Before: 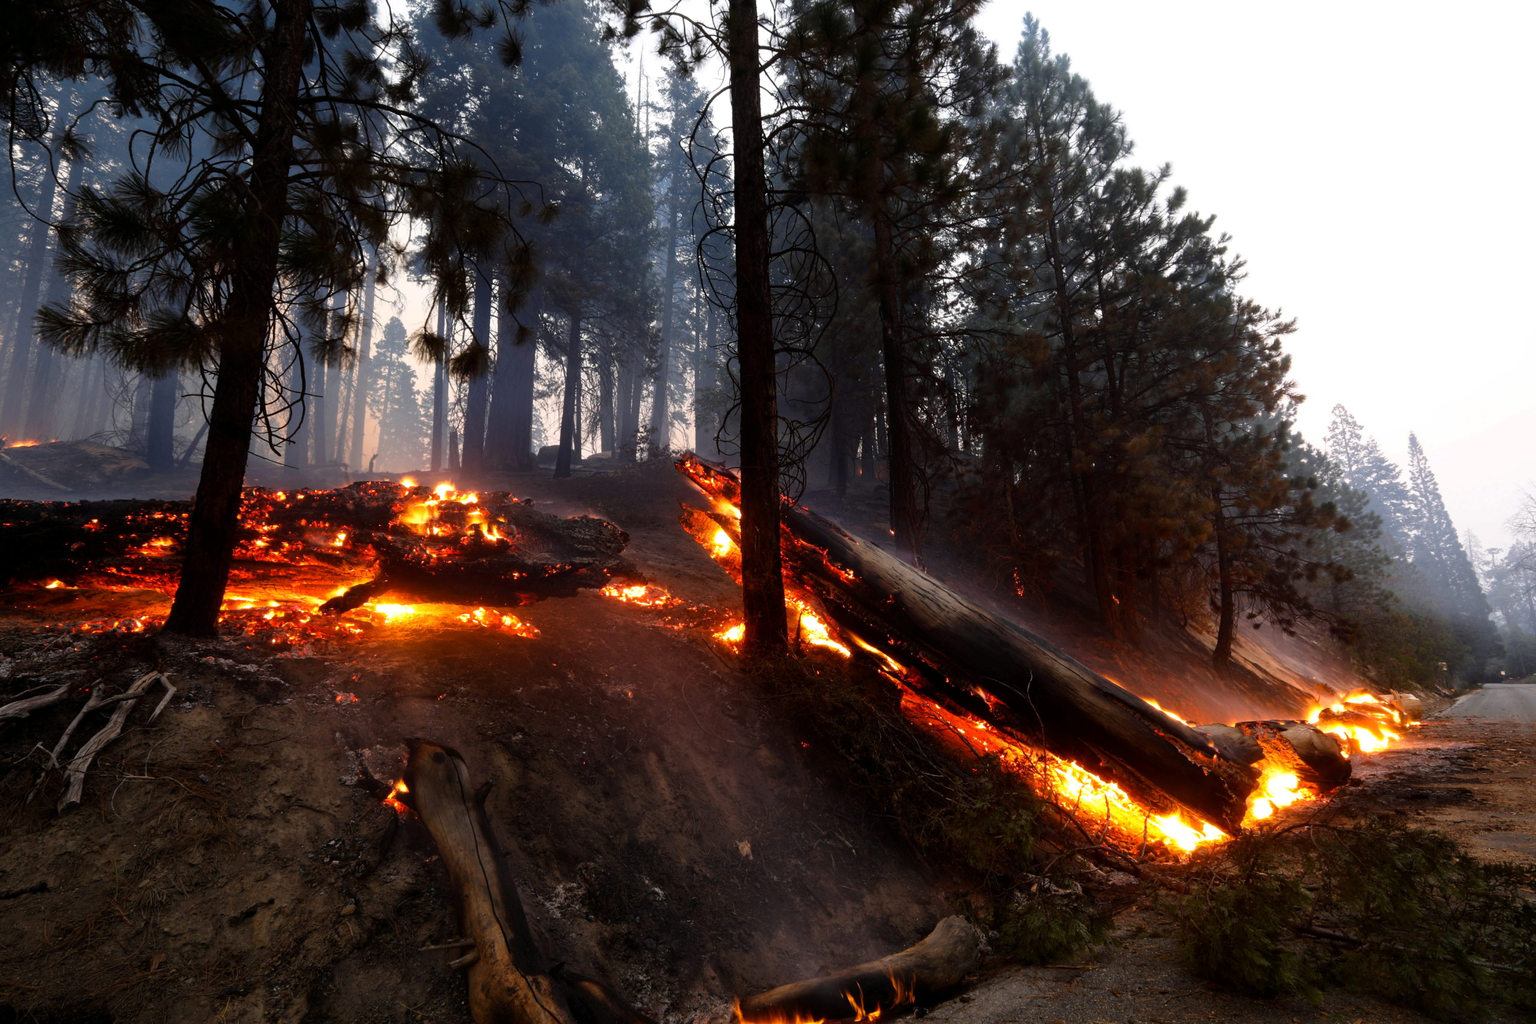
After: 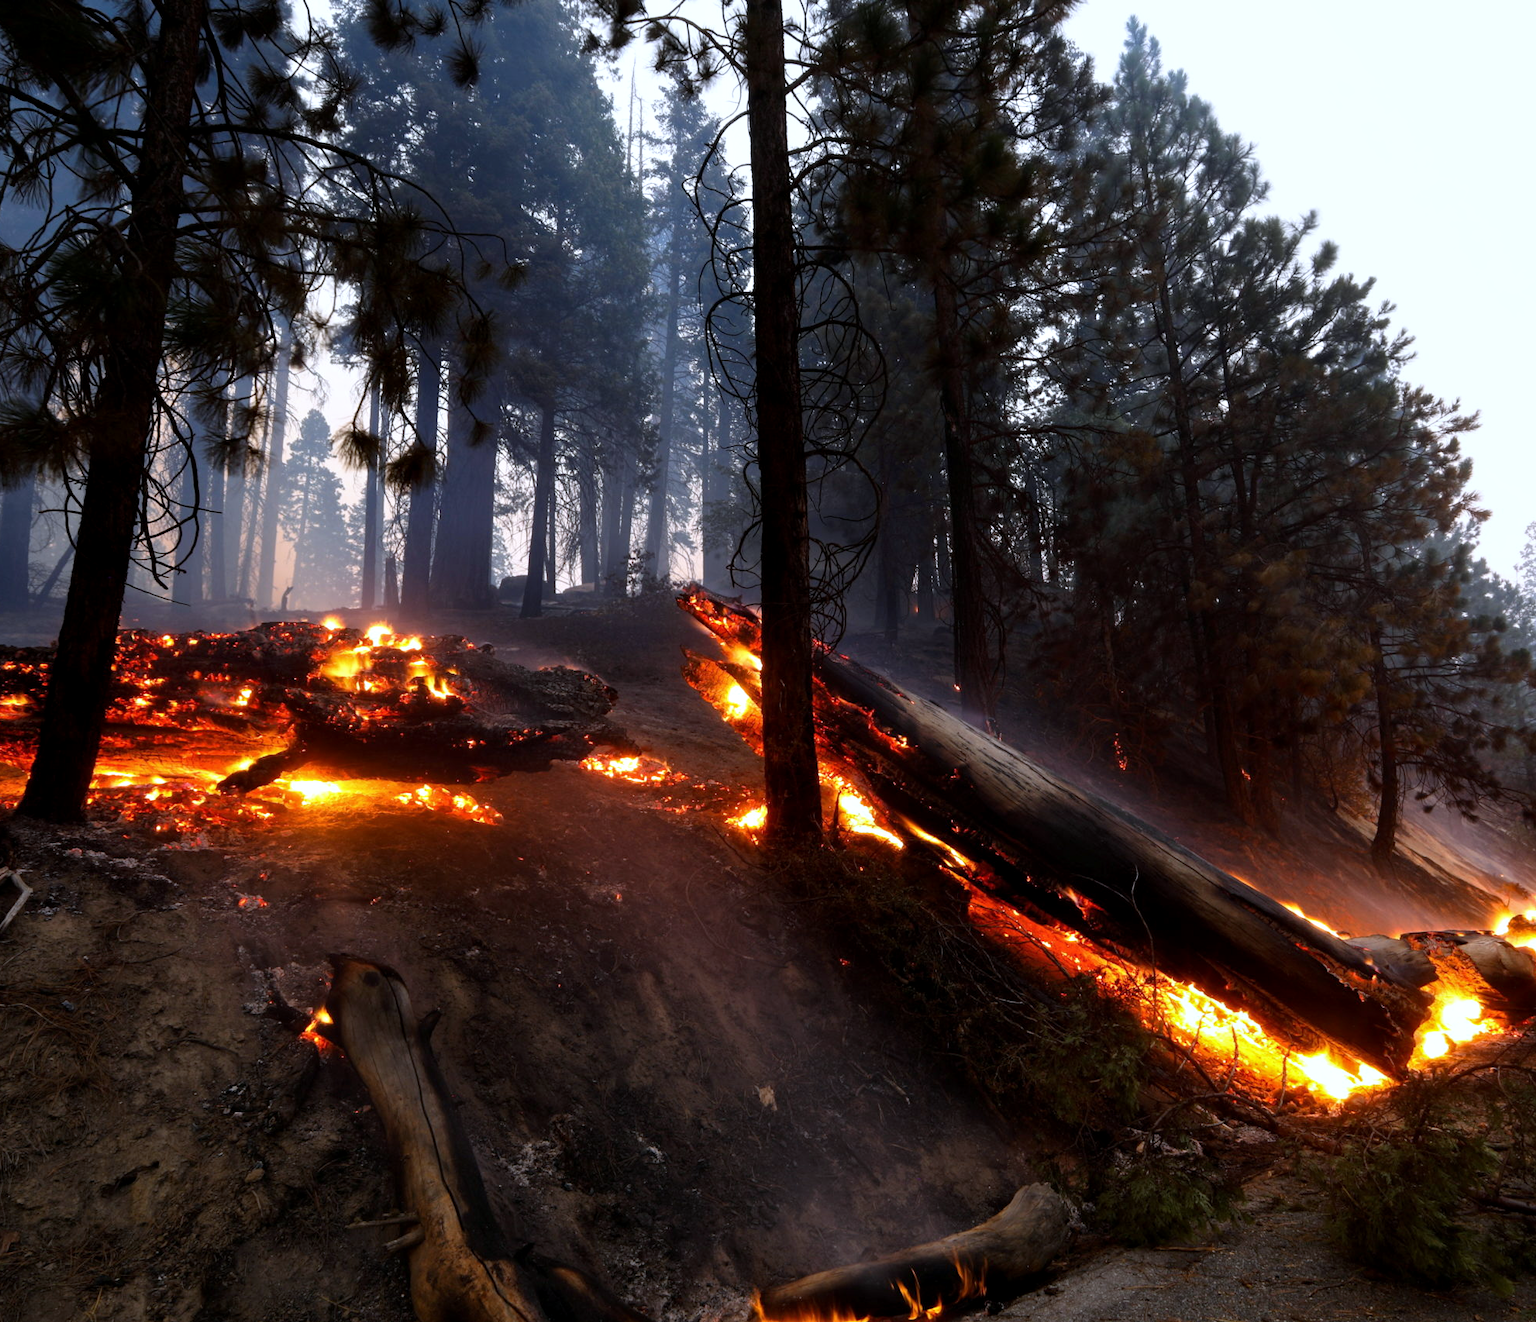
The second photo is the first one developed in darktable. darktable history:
contrast equalizer: octaves 7, y [[0.6 ×6], [0.55 ×6], [0 ×6], [0 ×6], [0 ×6]], mix 0.15
crop: left 9.88%, right 12.664%
white balance: red 0.954, blue 1.079
